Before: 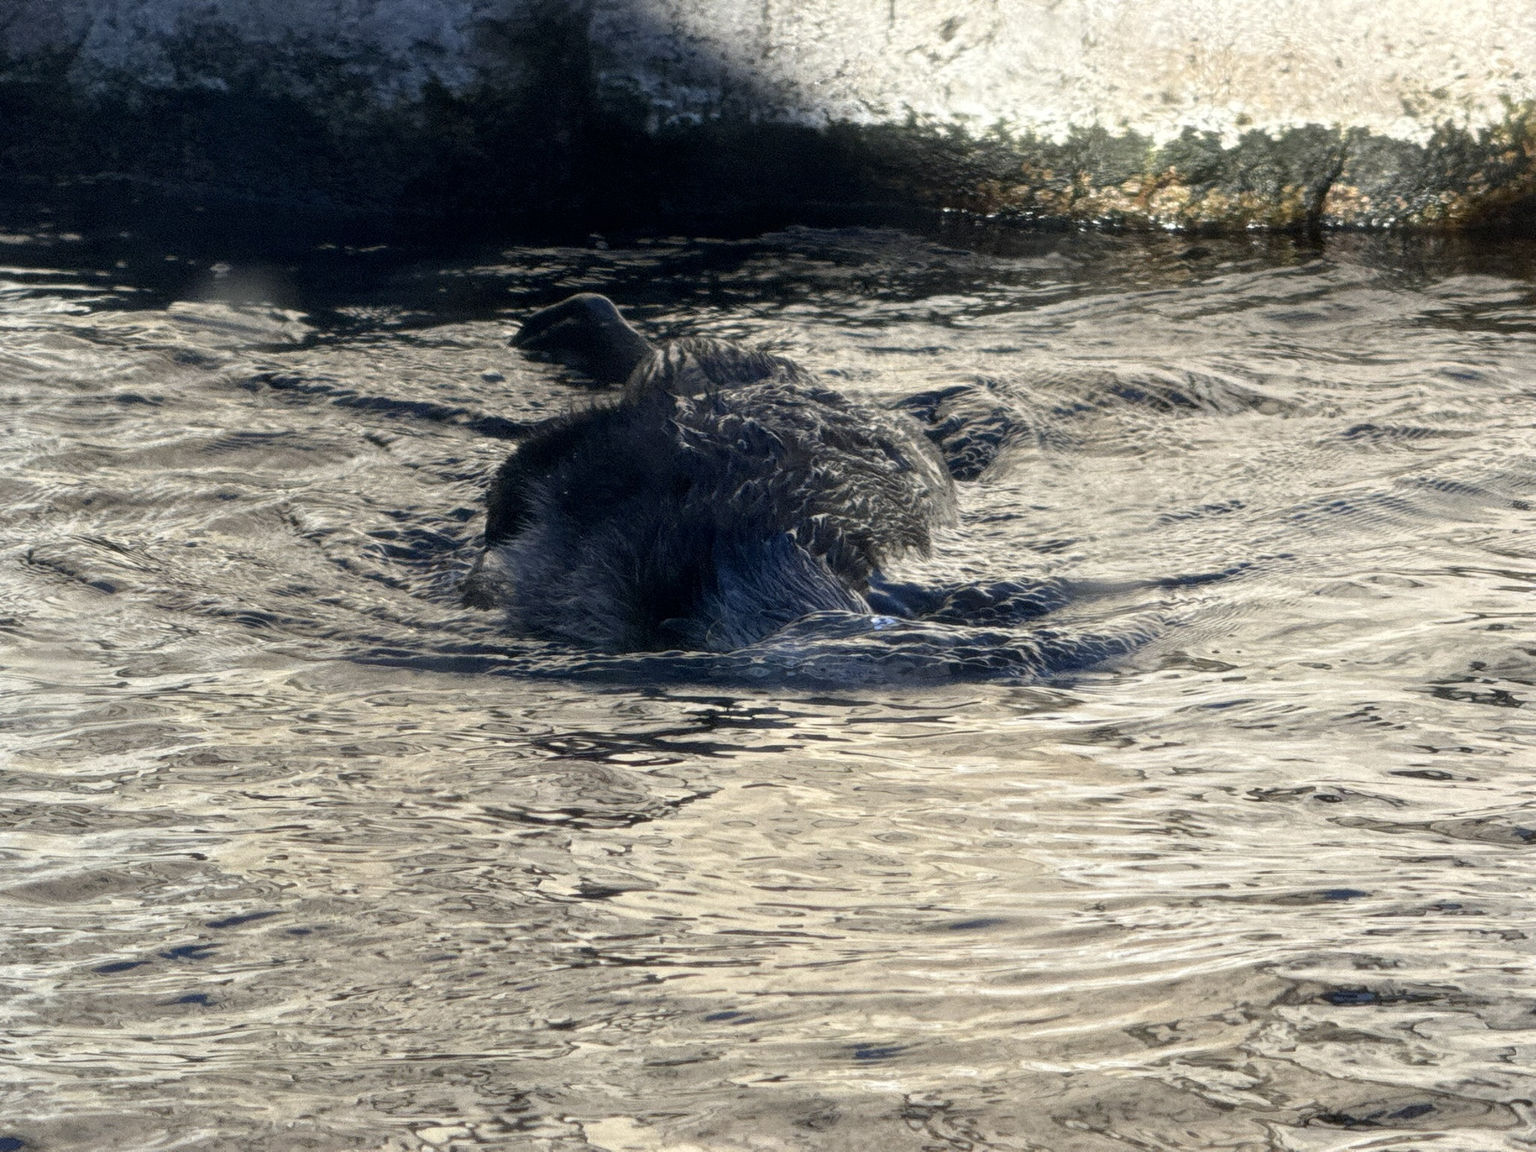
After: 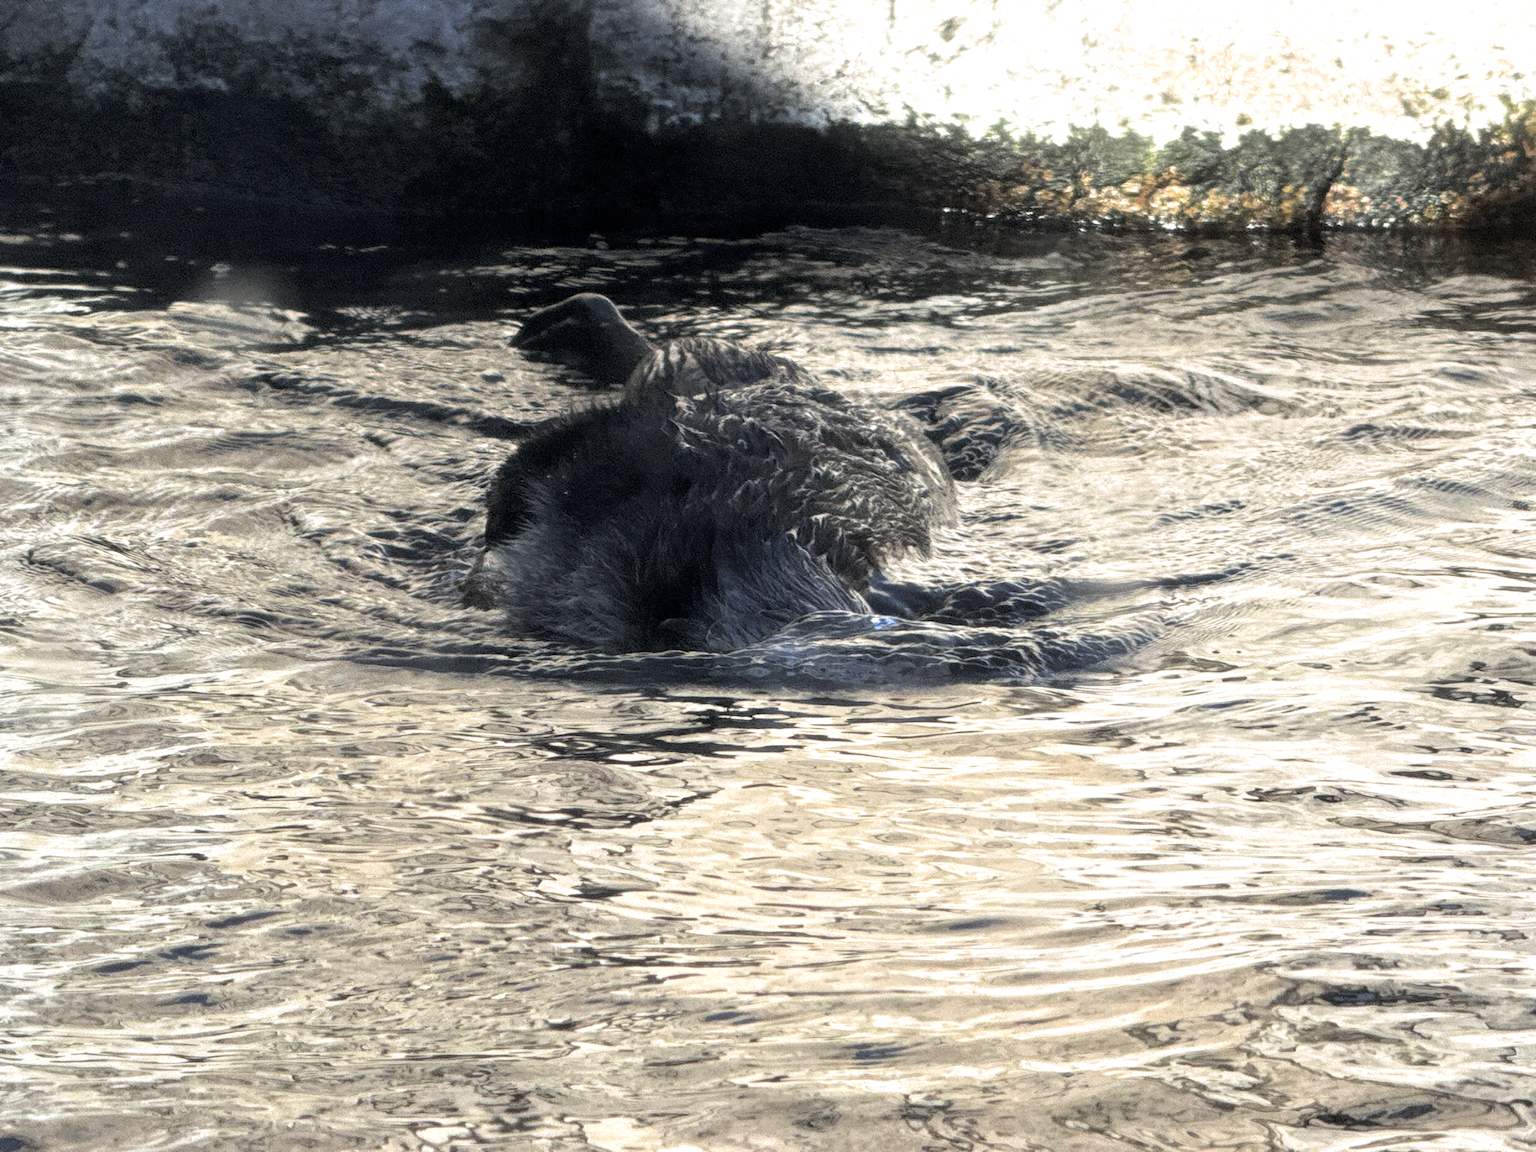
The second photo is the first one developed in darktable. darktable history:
split-toning: shadows › hue 36°, shadows › saturation 0.05, highlights › hue 10.8°, highlights › saturation 0.15, compress 40%
exposure: black level correction 0.001, exposure 0.5 EV, compensate exposure bias true, compensate highlight preservation false
